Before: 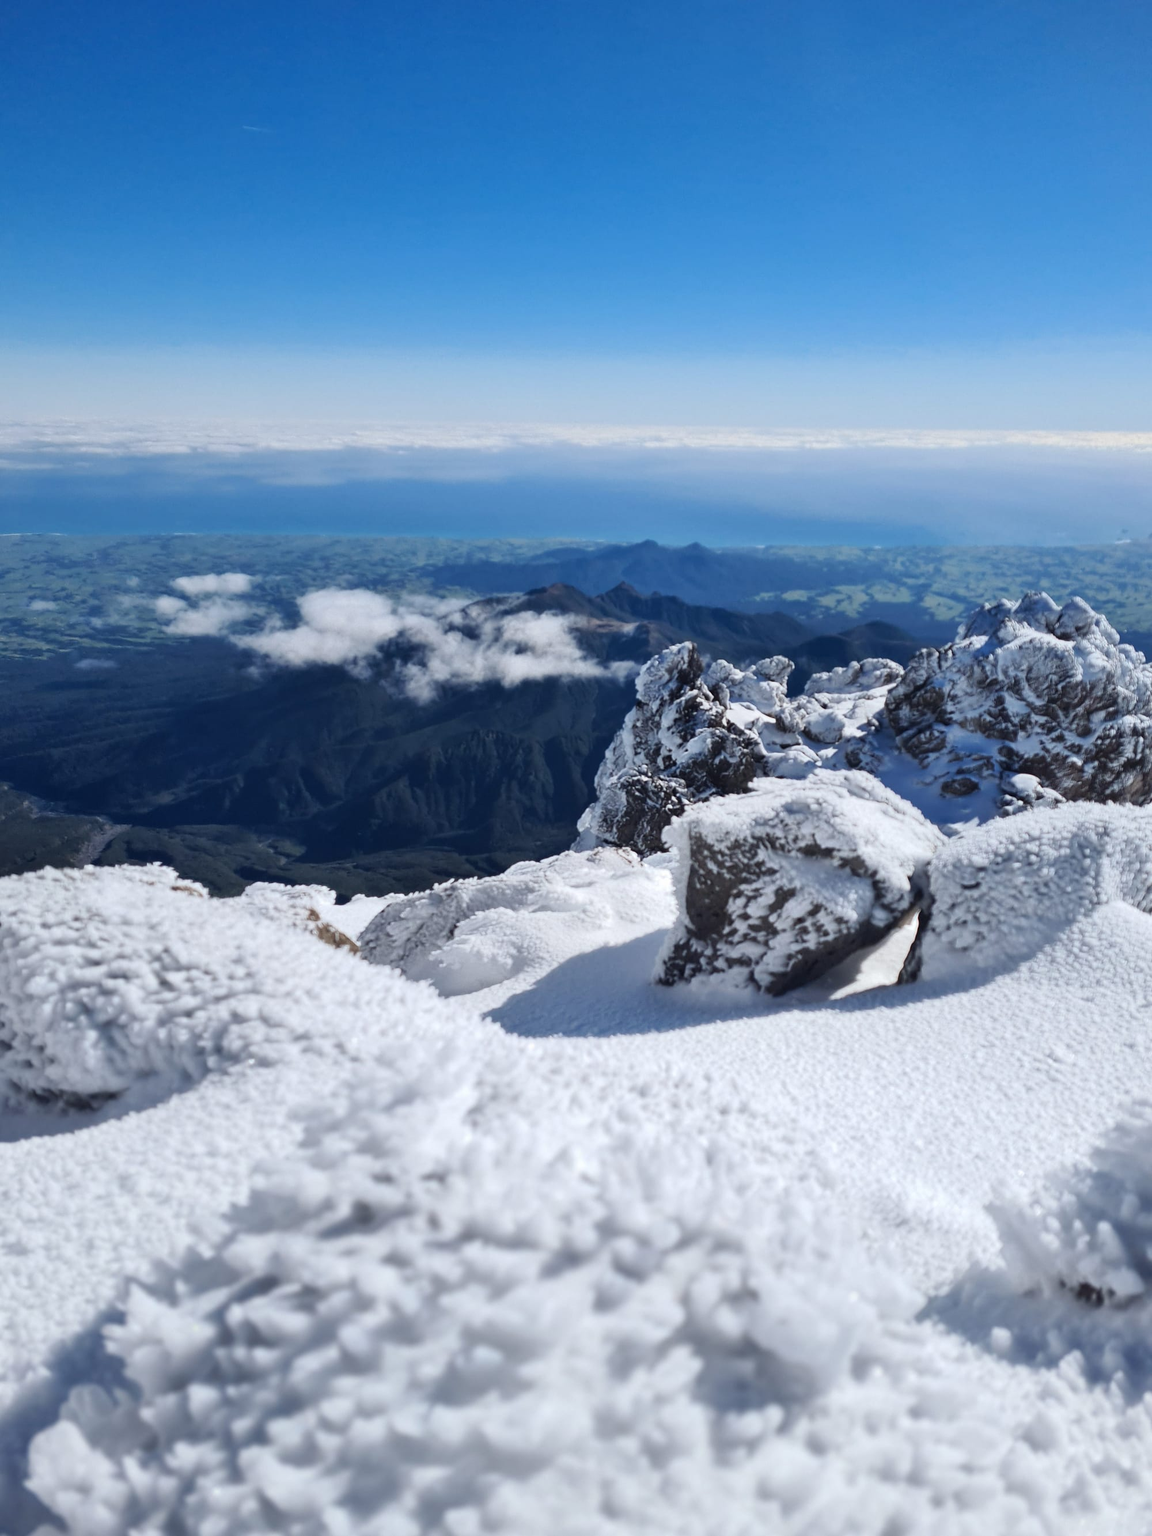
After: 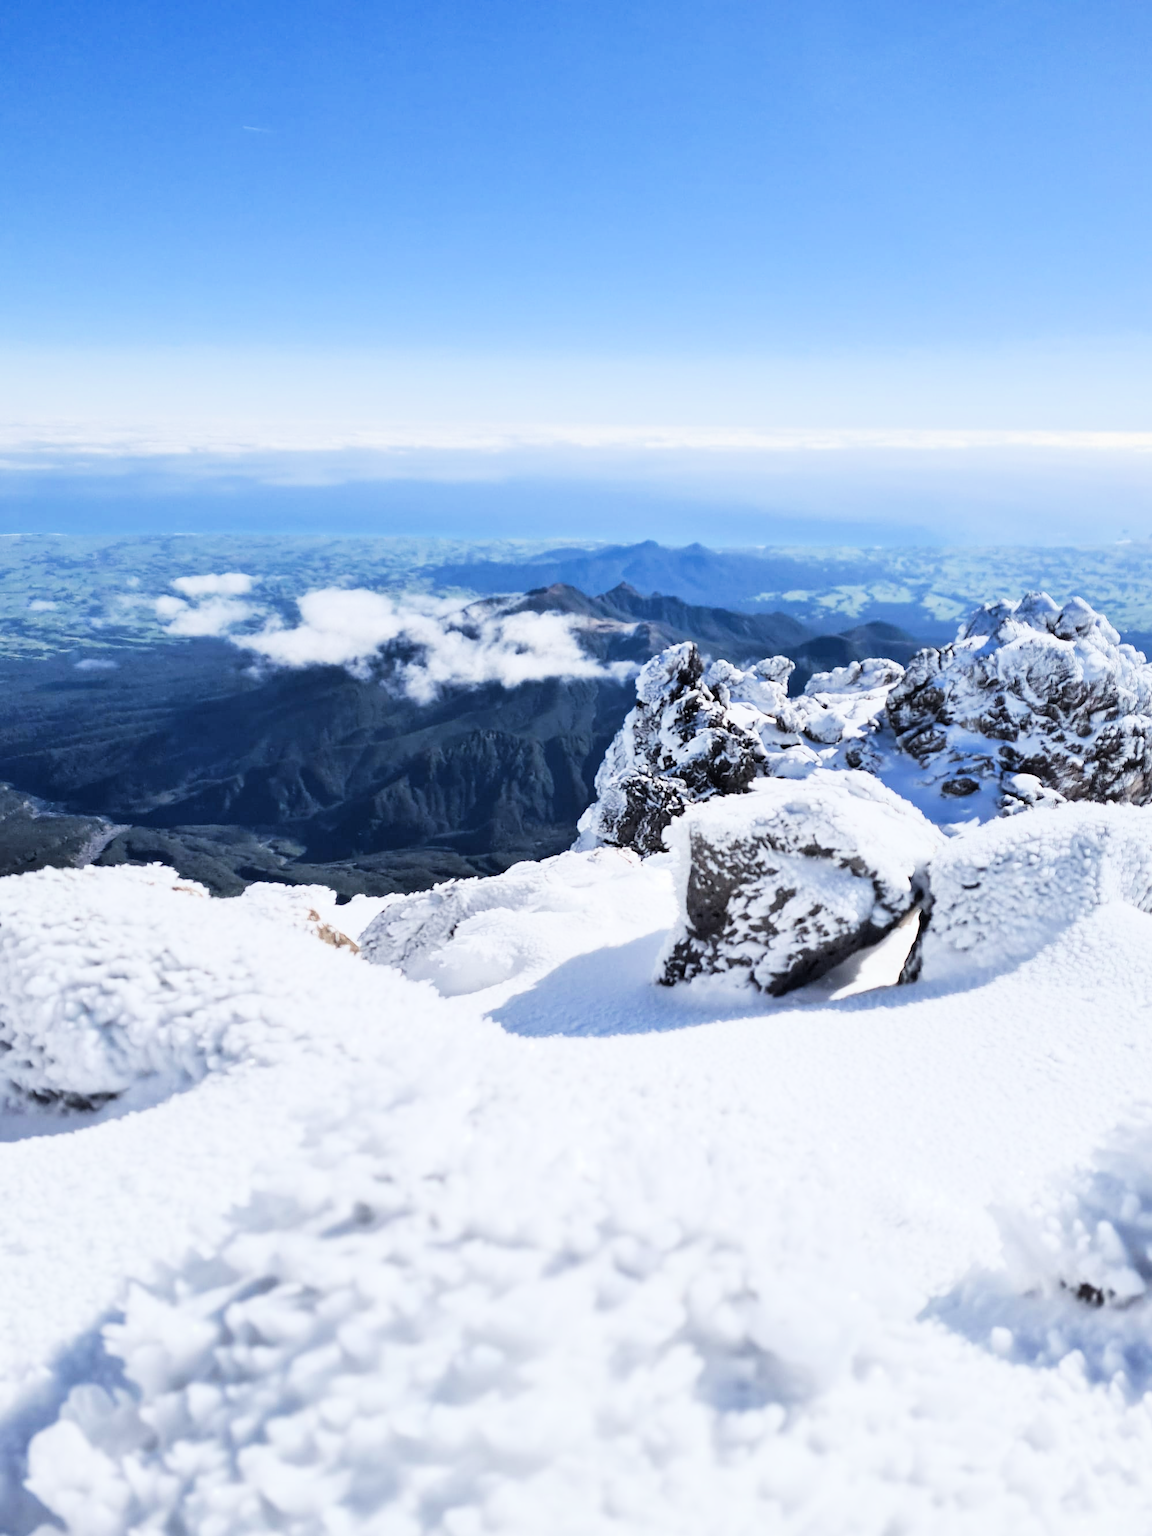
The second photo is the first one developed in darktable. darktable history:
exposure: black level correction 0, exposure 1.3 EV, compensate exposure bias true, compensate highlight preservation false
filmic rgb: black relative exposure -5 EV, hardness 2.88, contrast 1.4
